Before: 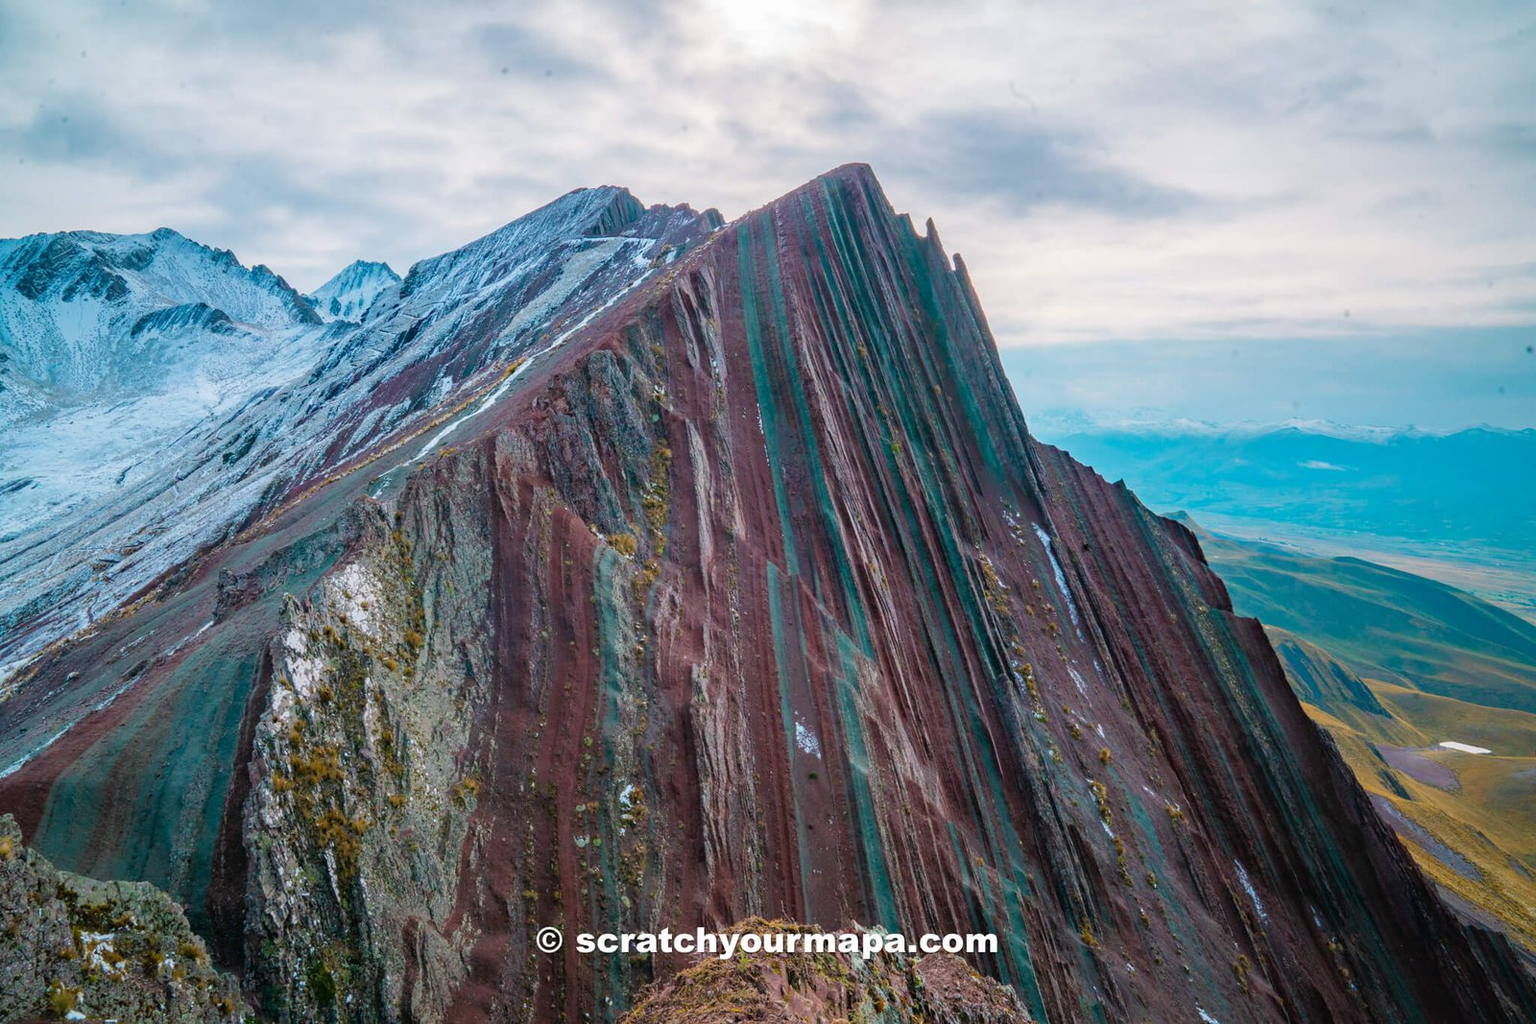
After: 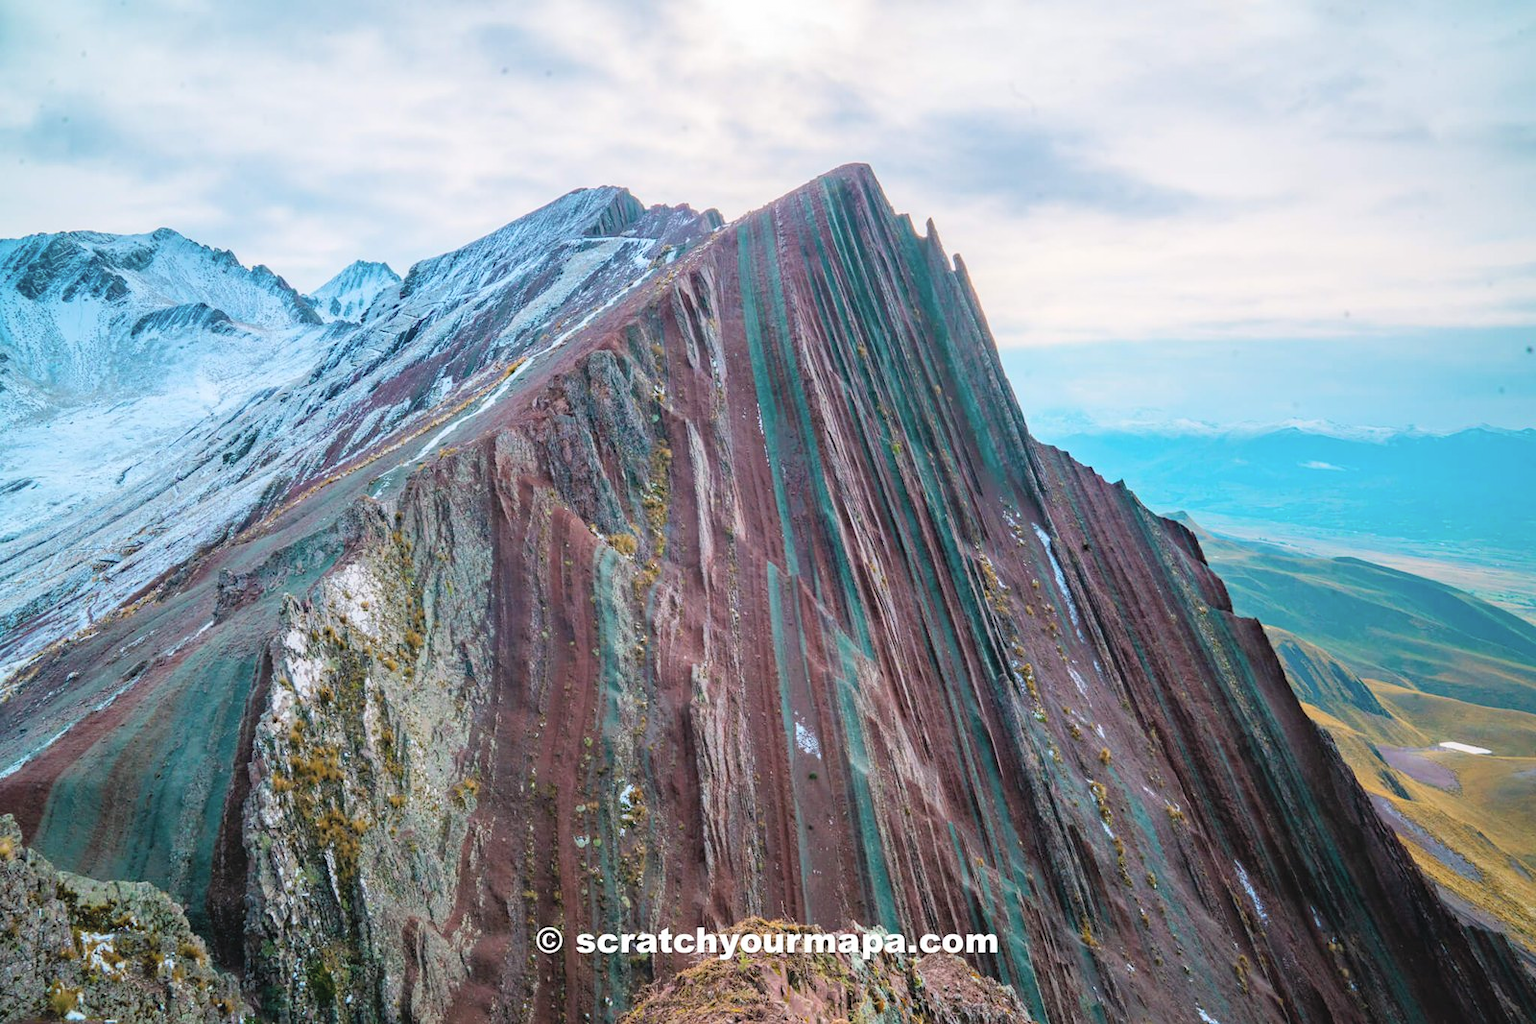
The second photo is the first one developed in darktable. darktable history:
contrast brightness saturation: contrast 0.144, brightness 0.219
